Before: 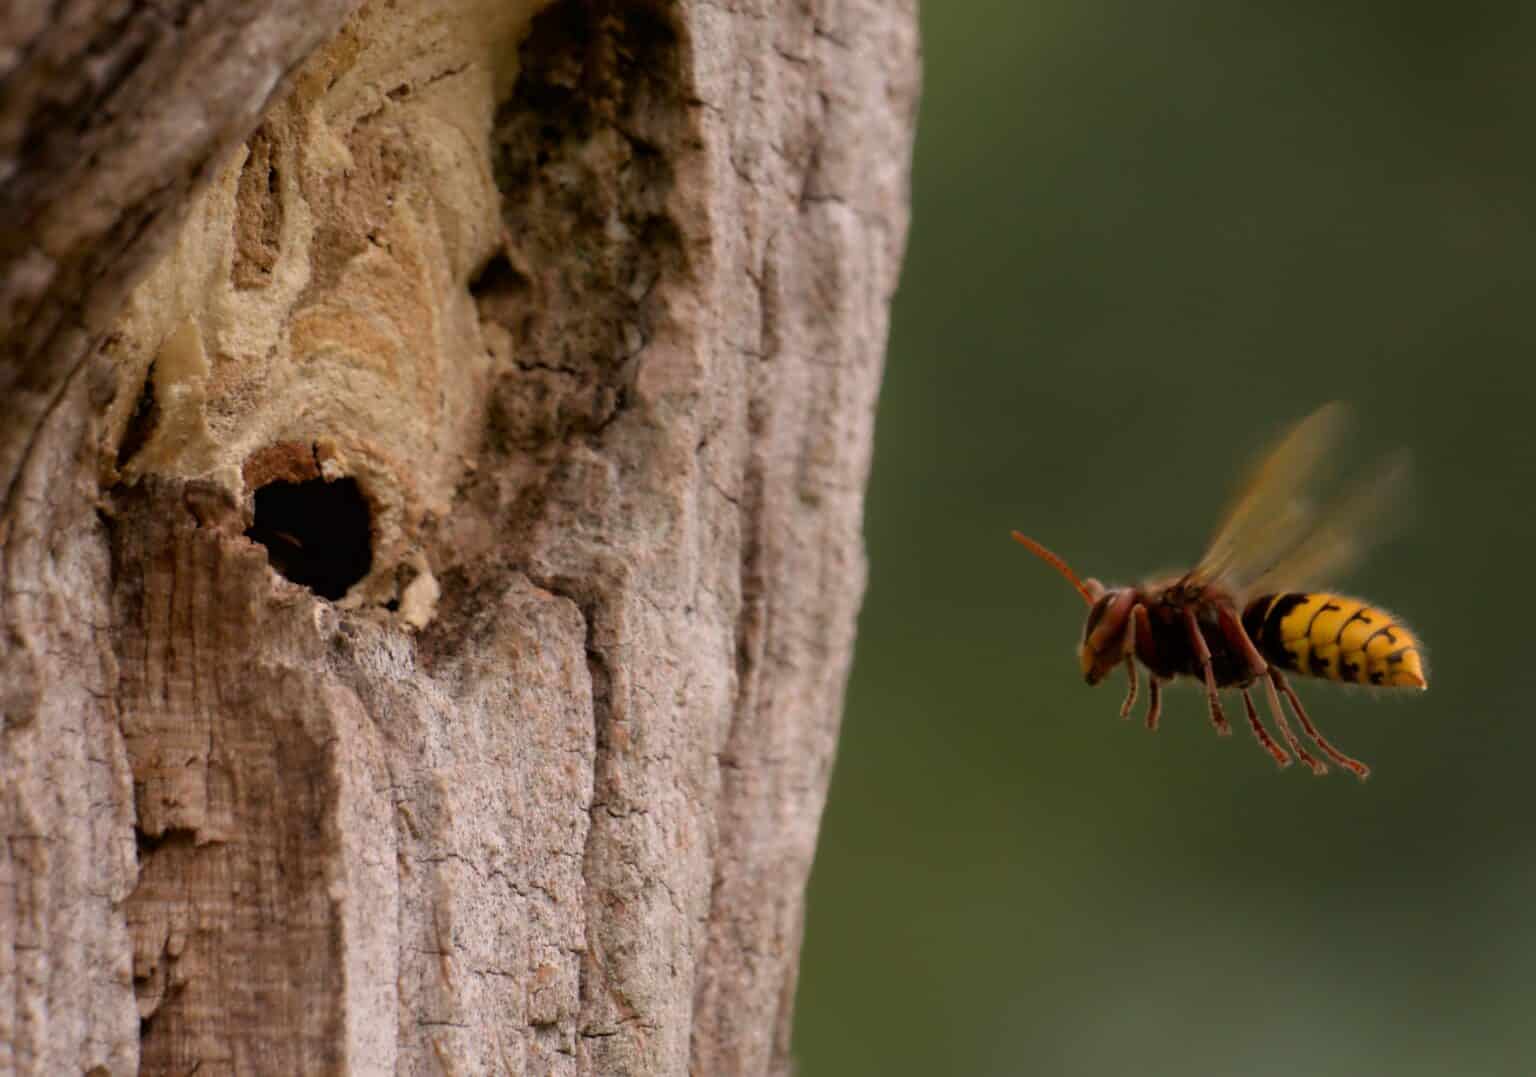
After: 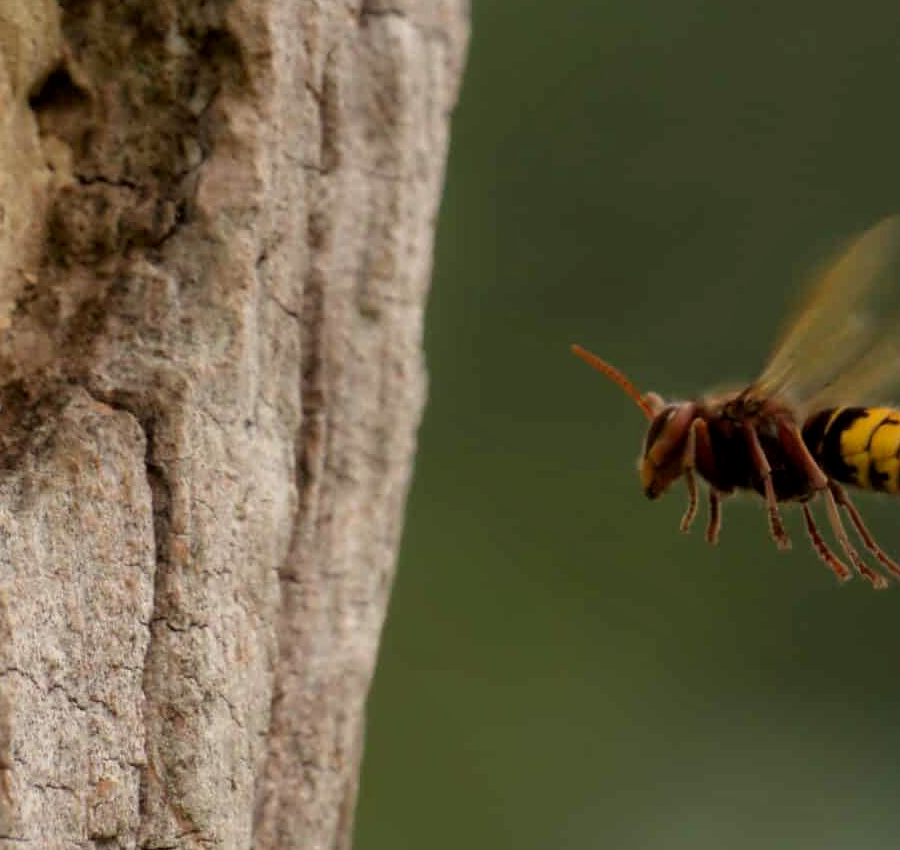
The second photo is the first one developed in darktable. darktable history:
color correction: highlights a* -4.82, highlights b* 5.05, saturation 0.972
exposure: black level correction 0, exposure 0 EV, compensate exposure bias true, compensate highlight preservation false
crop and rotate: left 28.693%, top 17.416%, right 12.674%, bottom 3.619%
local contrast: highlights 100%, shadows 97%, detail 119%, midtone range 0.2
